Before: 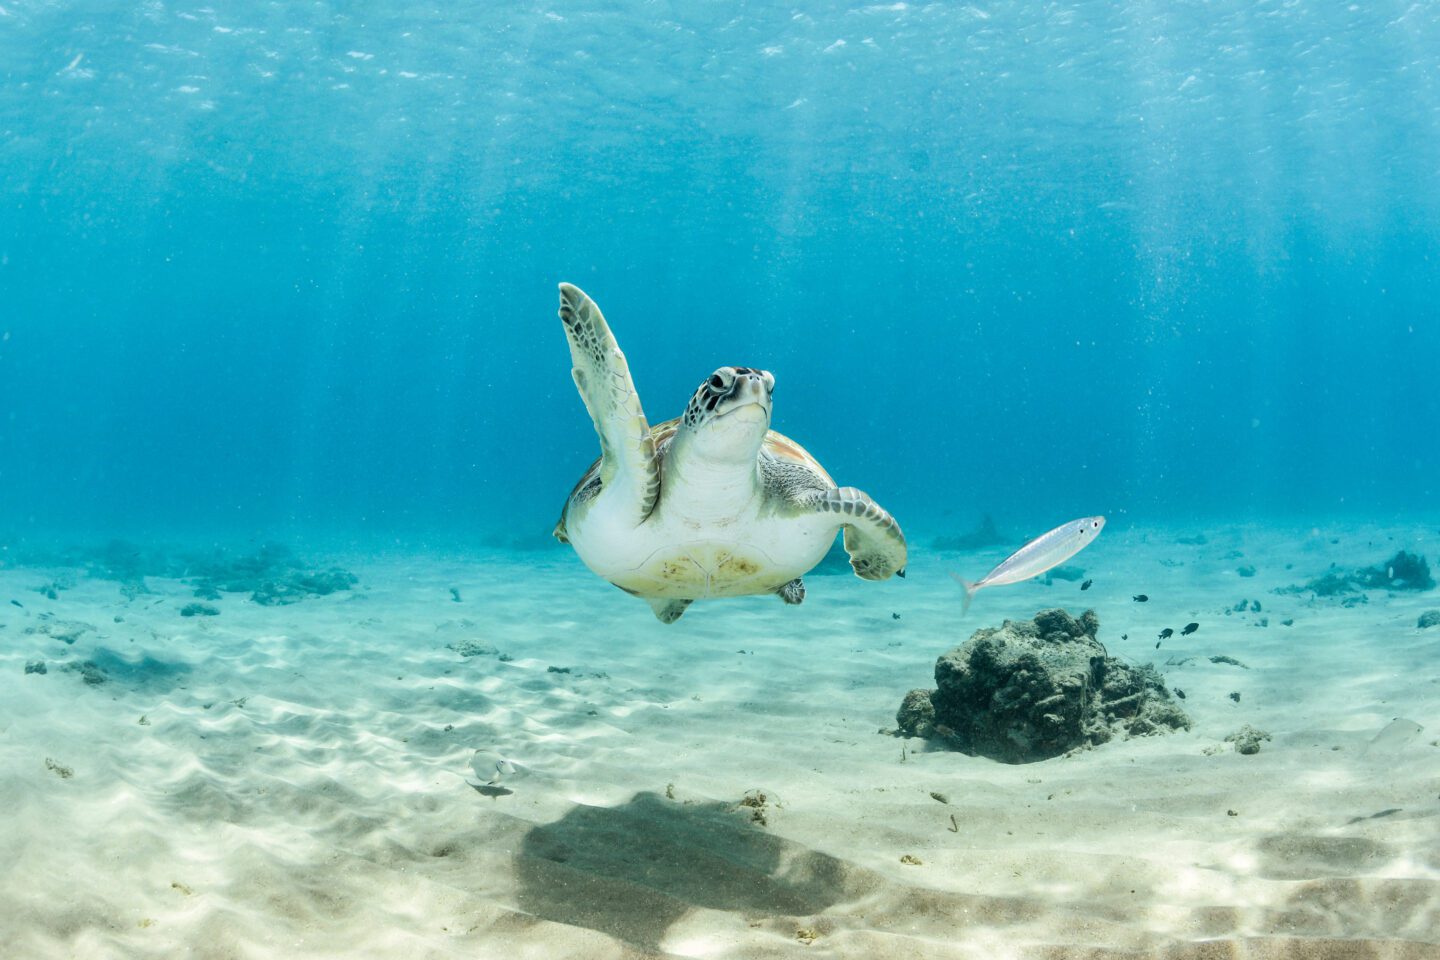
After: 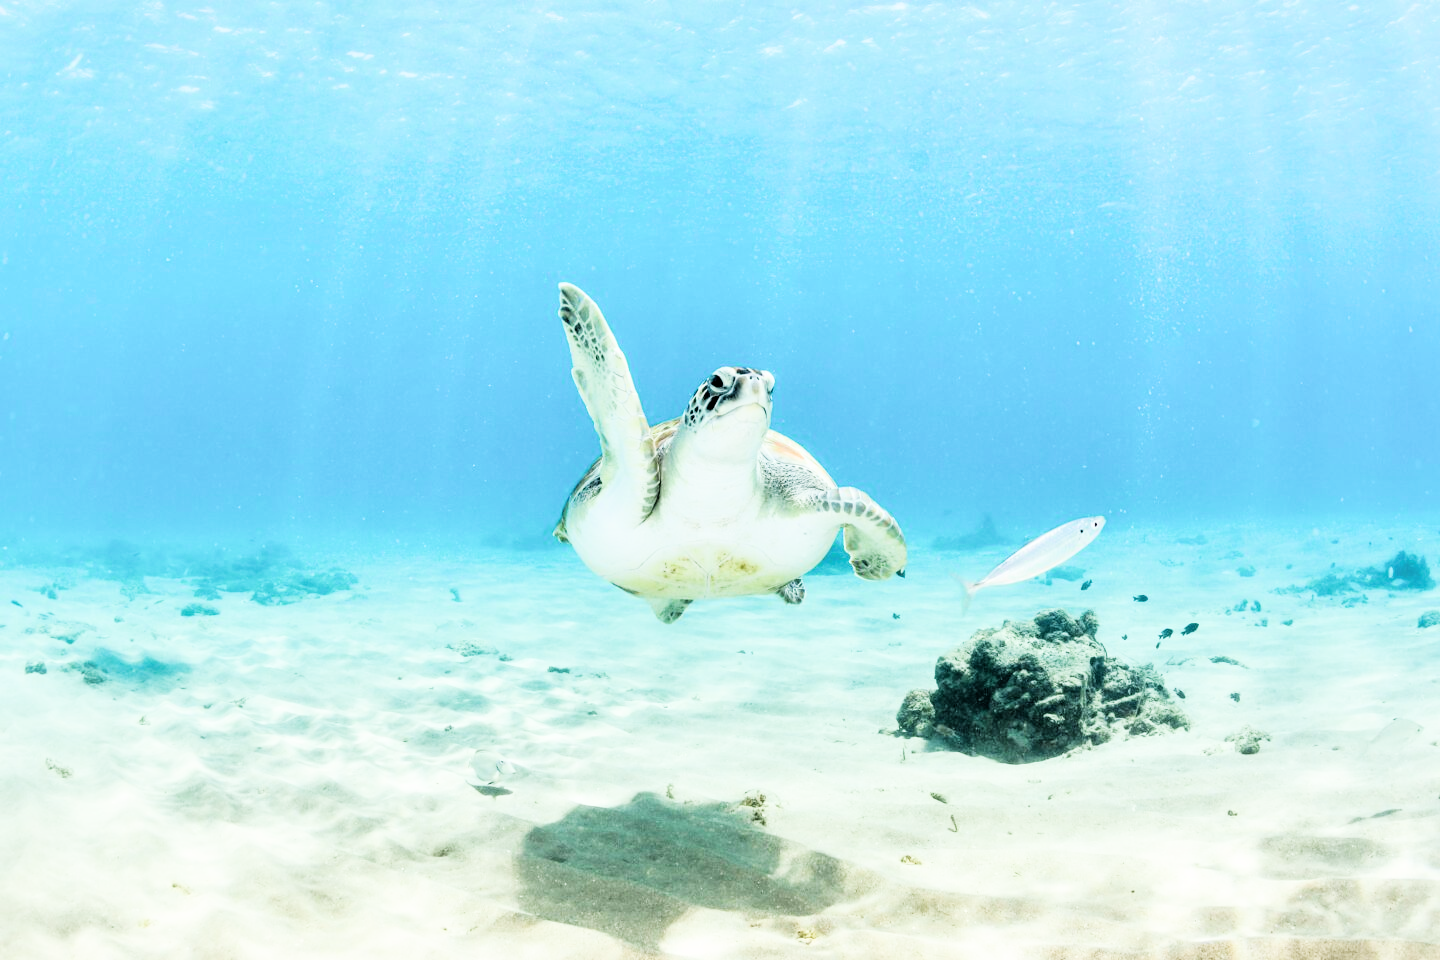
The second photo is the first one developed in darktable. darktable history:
exposure: black level correction 0, exposure 1.388 EV, compensate exposure bias true, compensate highlight preservation false
filmic rgb: black relative exposure -5 EV, hardness 2.88, contrast 1.3, highlights saturation mix -30%
